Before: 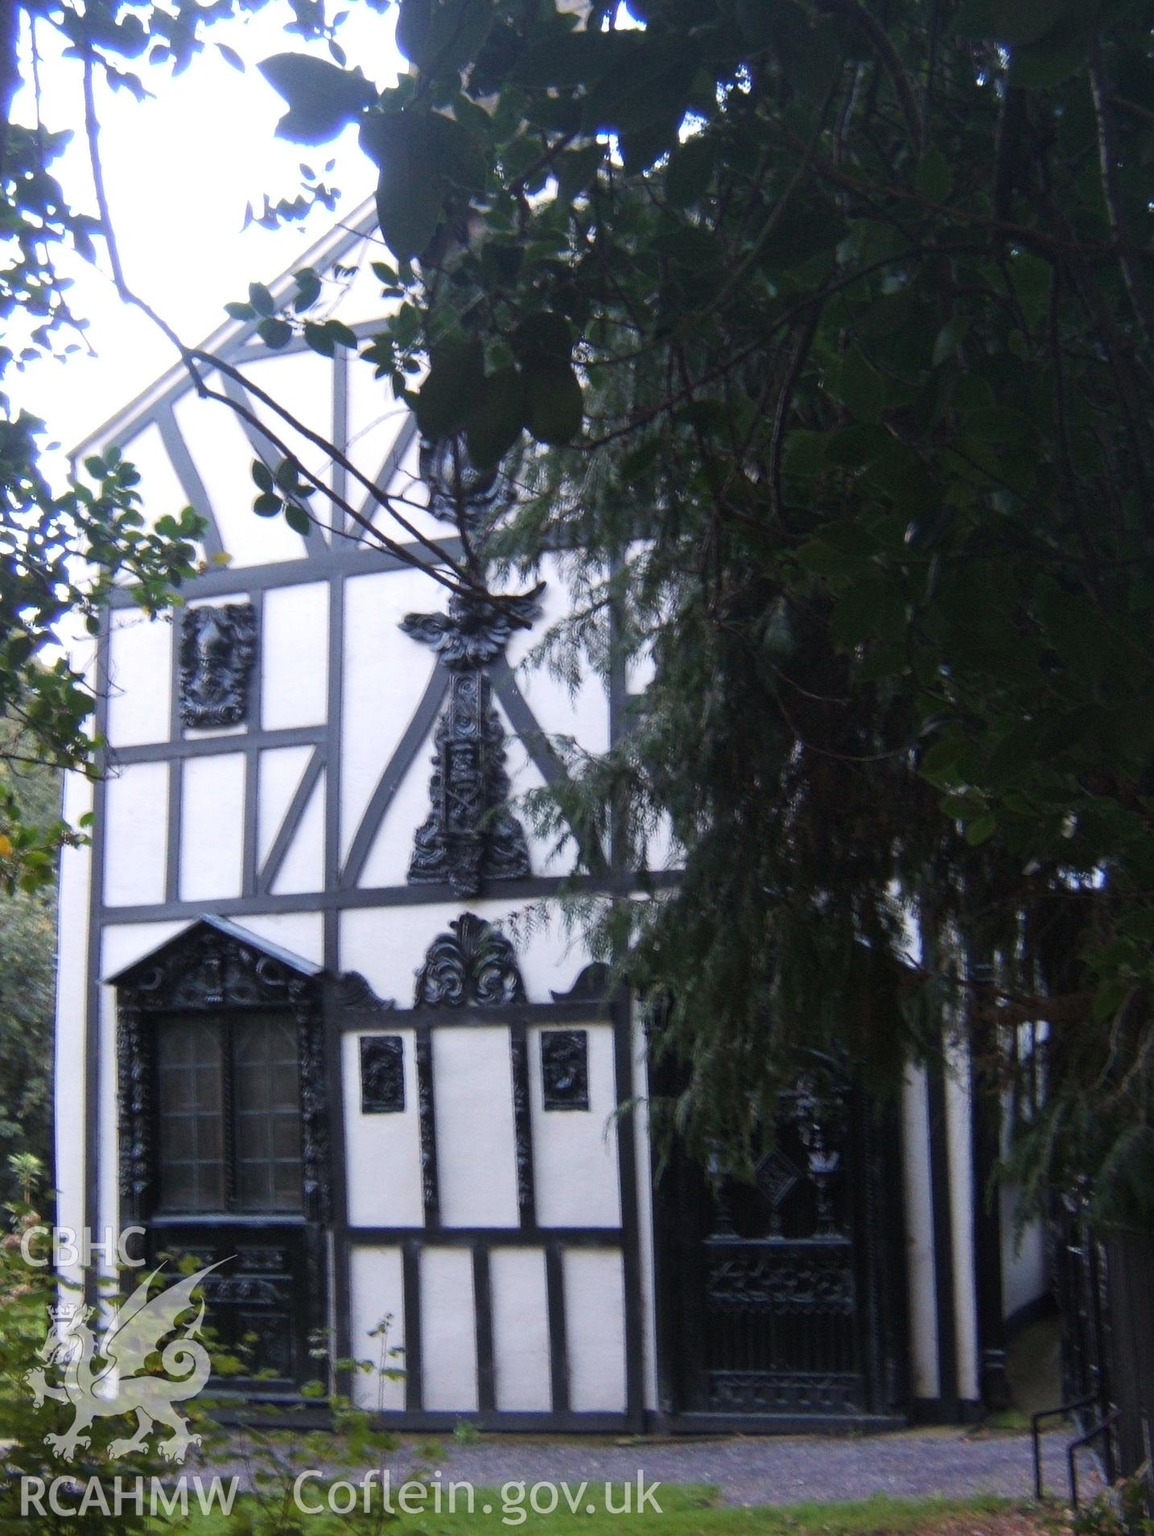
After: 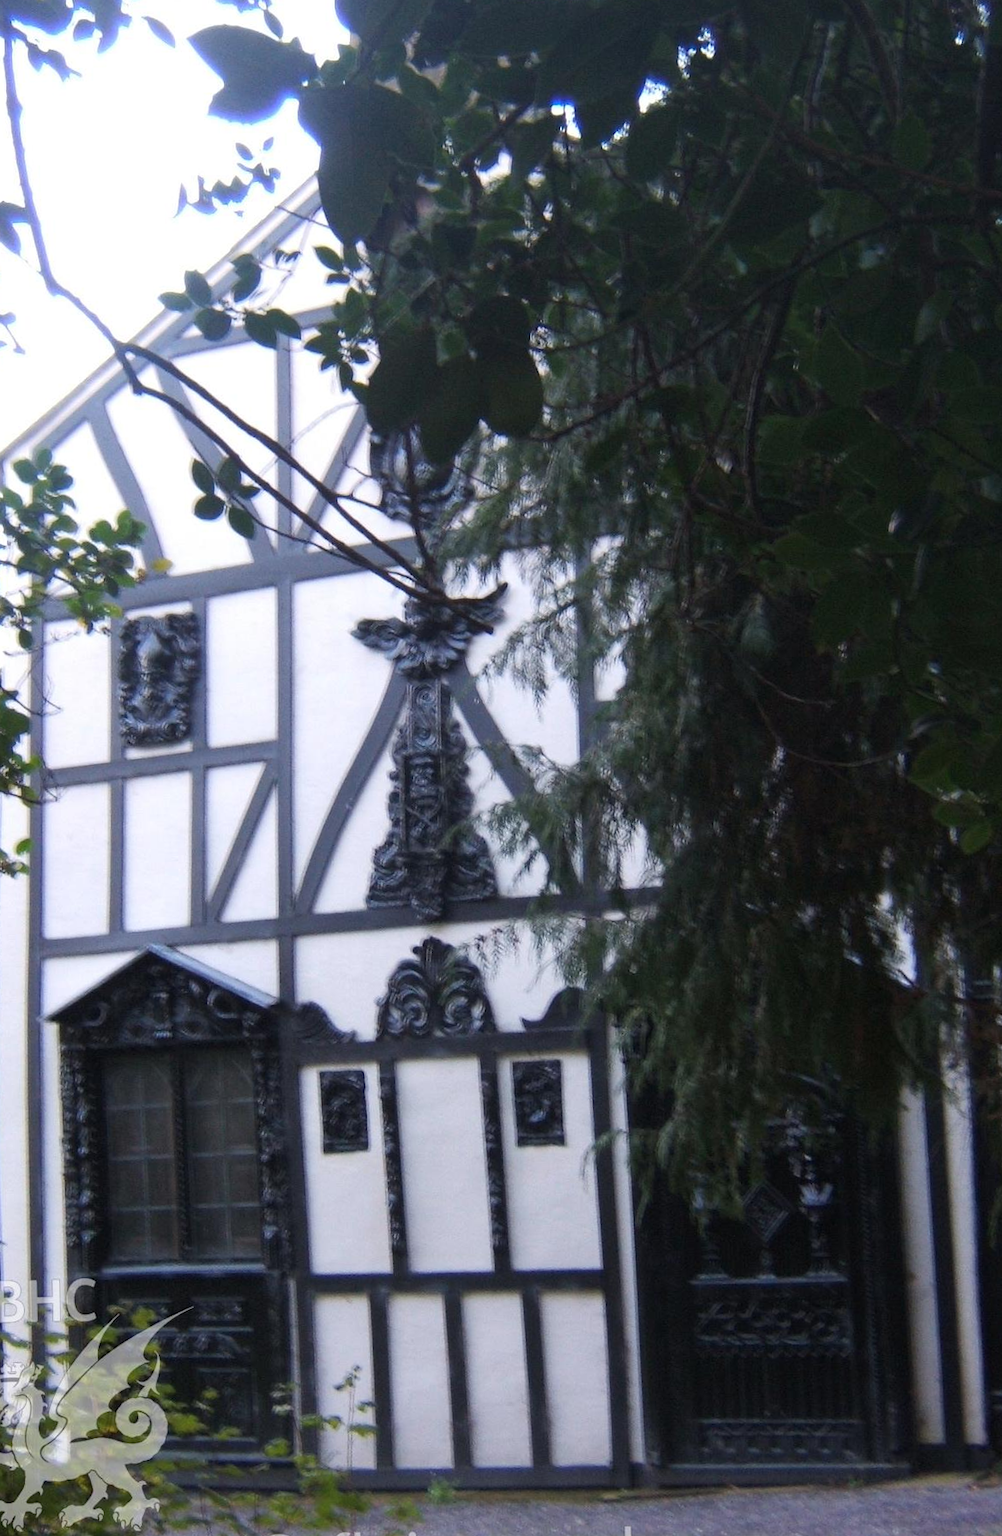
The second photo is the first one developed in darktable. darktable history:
crop and rotate: angle 1.2°, left 4.497%, top 0.99%, right 11.671%, bottom 2.542%
